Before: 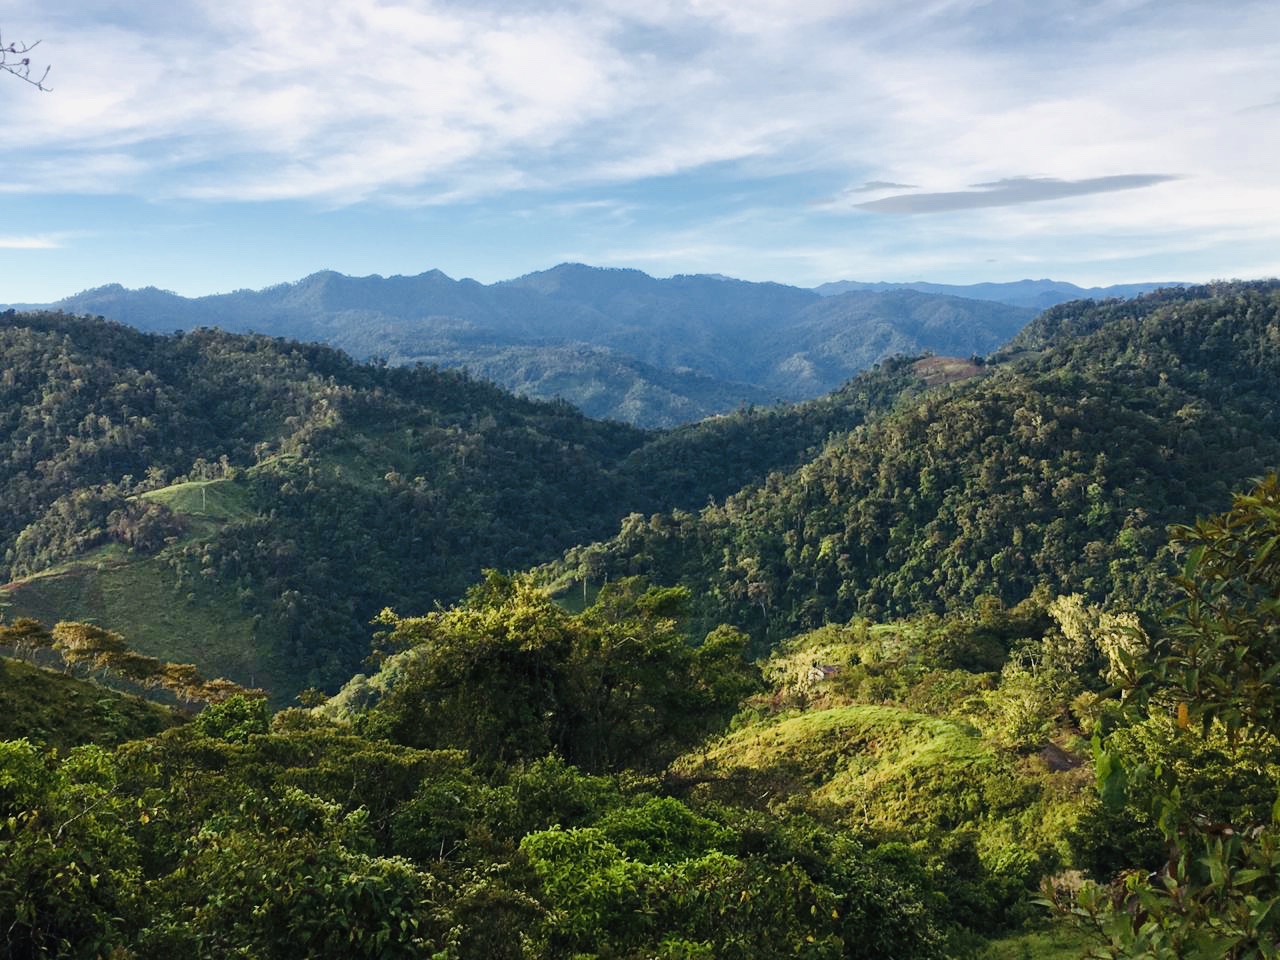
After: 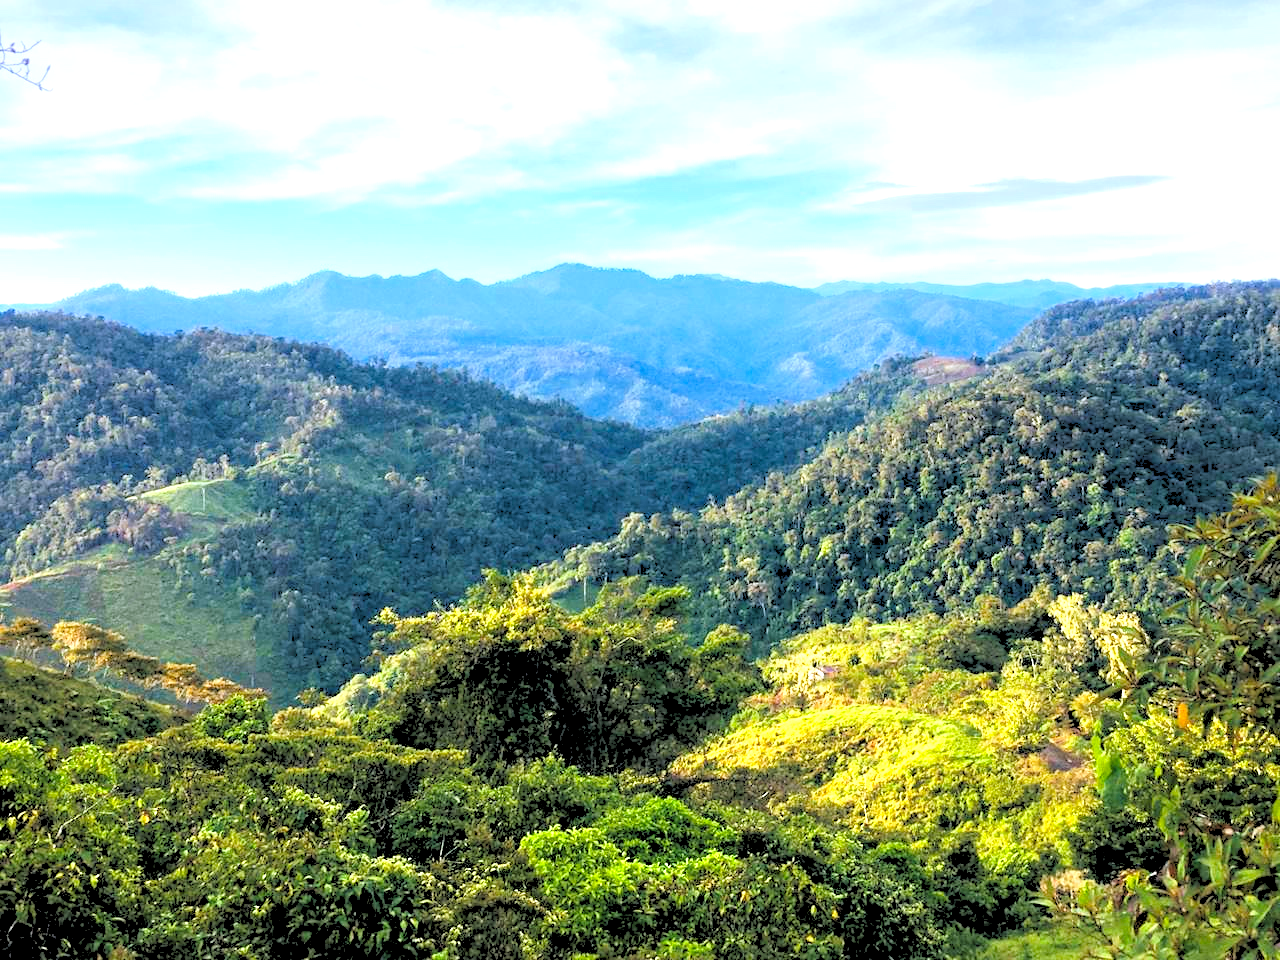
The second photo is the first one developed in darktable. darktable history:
rgb levels: levels [[0.027, 0.429, 0.996], [0, 0.5, 1], [0, 0.5, 1]]
exposure: black level correction 0, exposure 1.5 EV, compensate exposure bias true, compensate highlight preservation false
graduated density: hue 238.83°, saturation 50%
